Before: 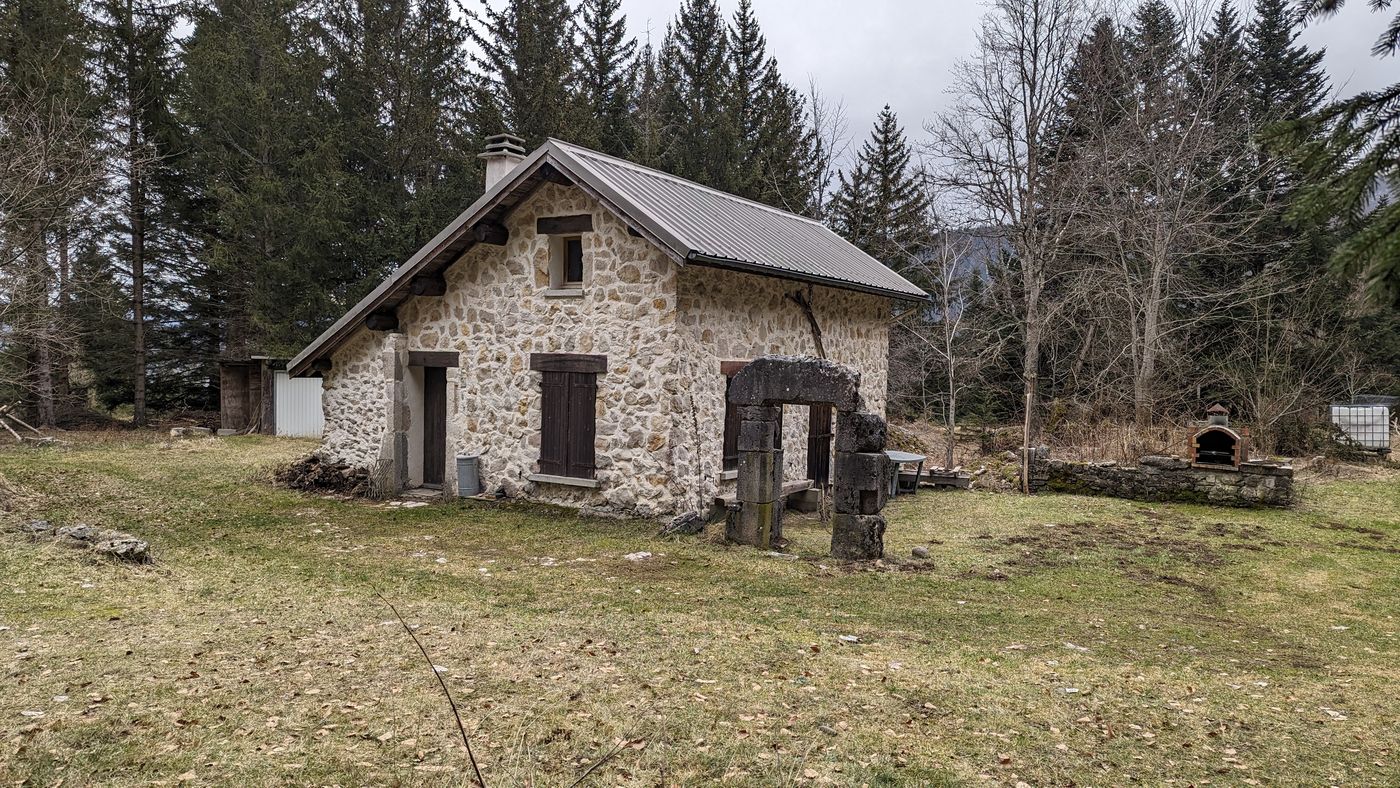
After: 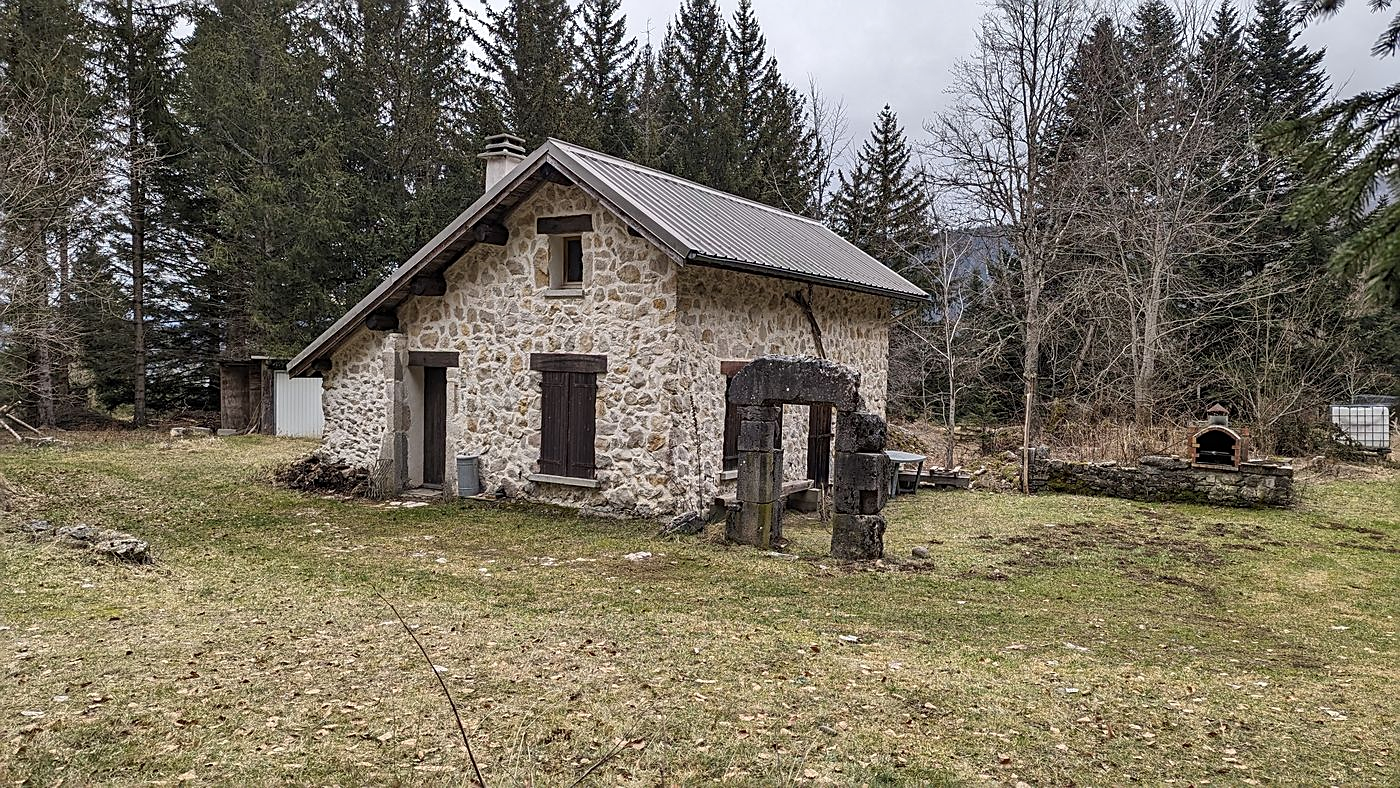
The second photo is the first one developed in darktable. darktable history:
shadows and highlights: shadows 47.75, highlights -42.94, soften with gaussian
sharpen: on, module defaults
